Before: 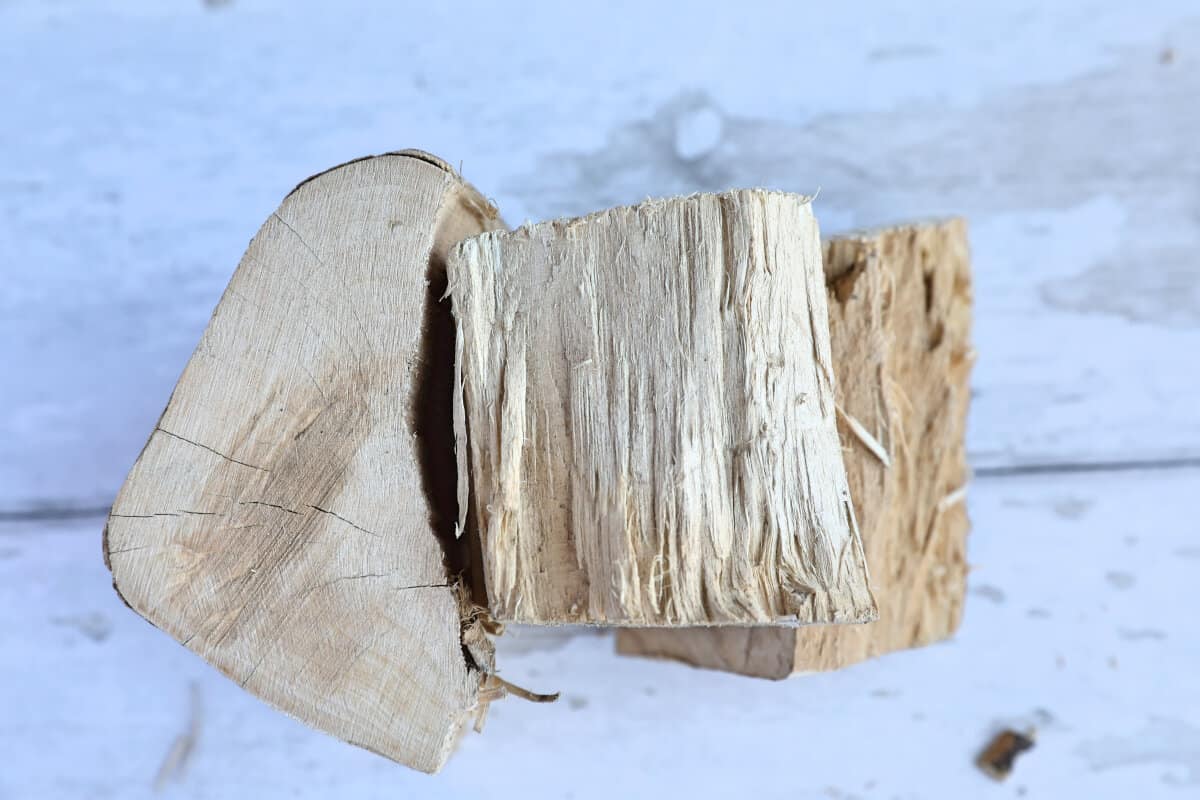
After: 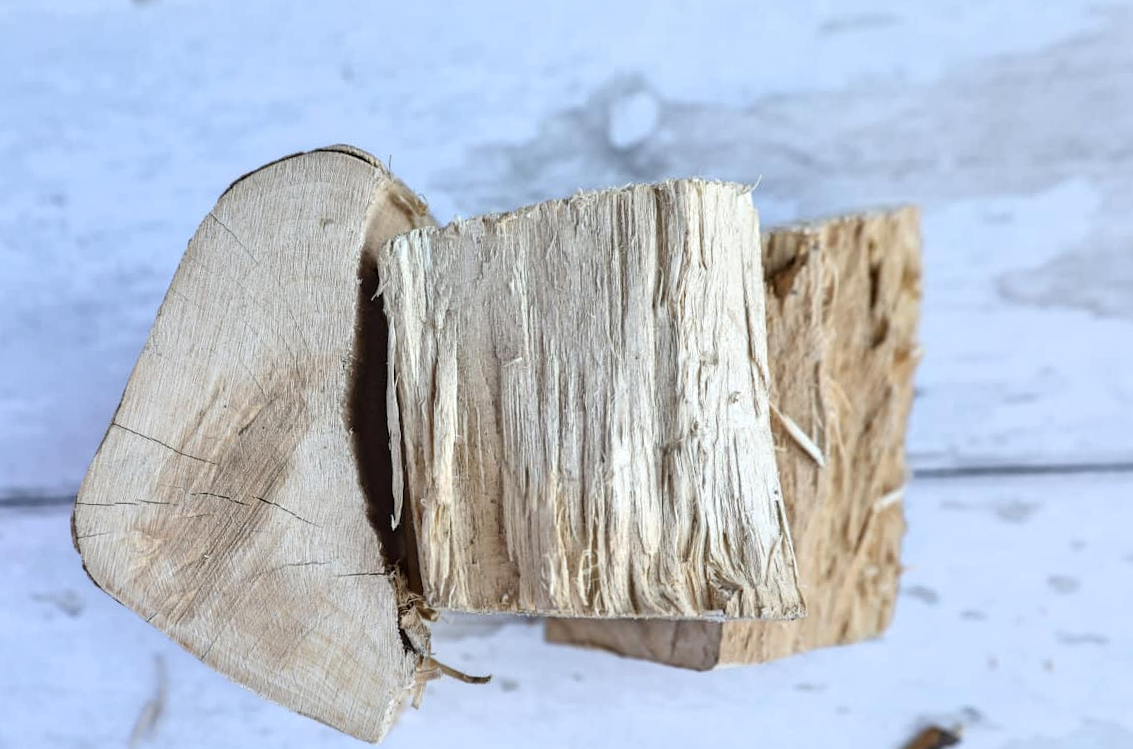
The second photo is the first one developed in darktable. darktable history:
local contrast: on, module defaults
rotate and perspective: rotation 0.062°, lens shift (vertical) 0.115, lens shift (horizontal) -0.133, crop left 0.047, crop right 0.94, crop top 0.061, crop bottom 0.94
